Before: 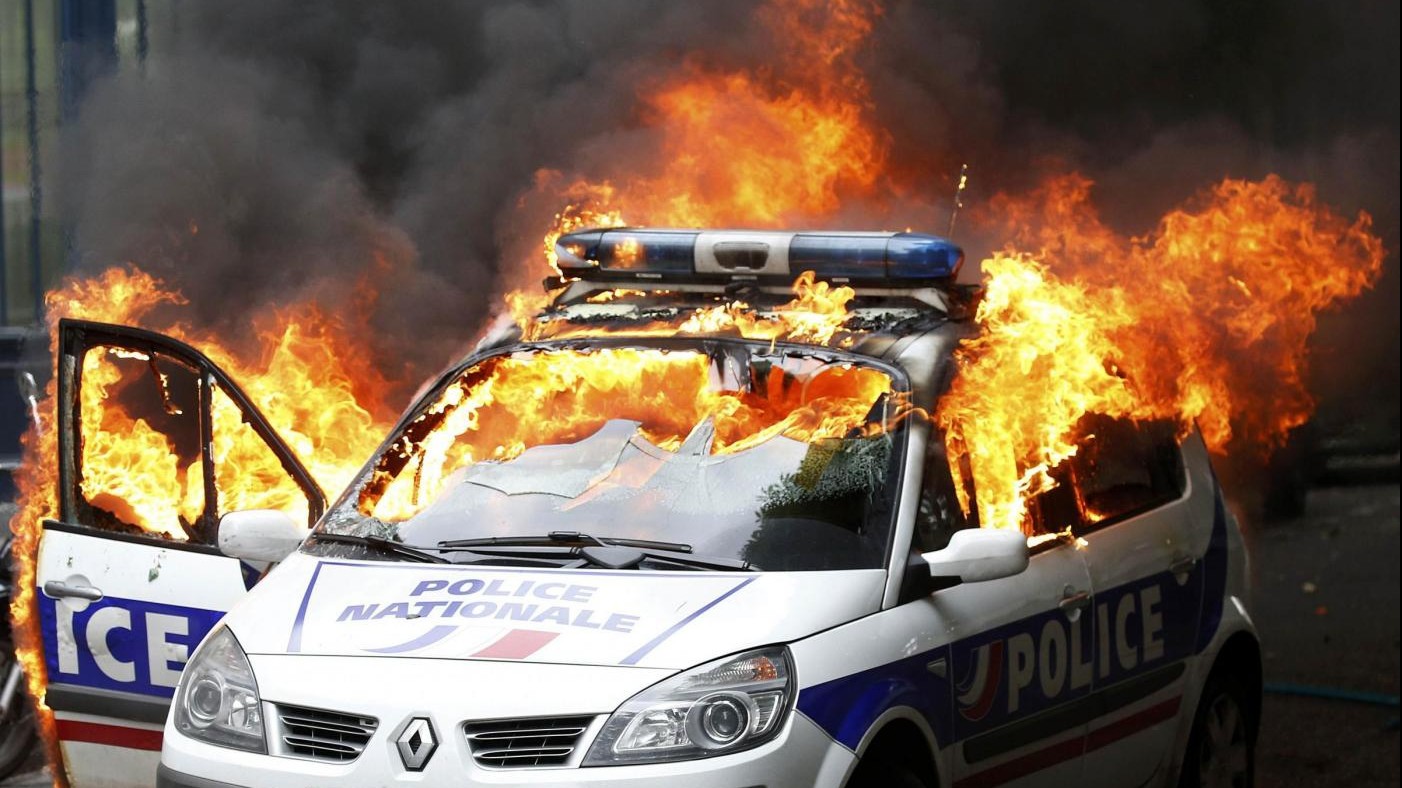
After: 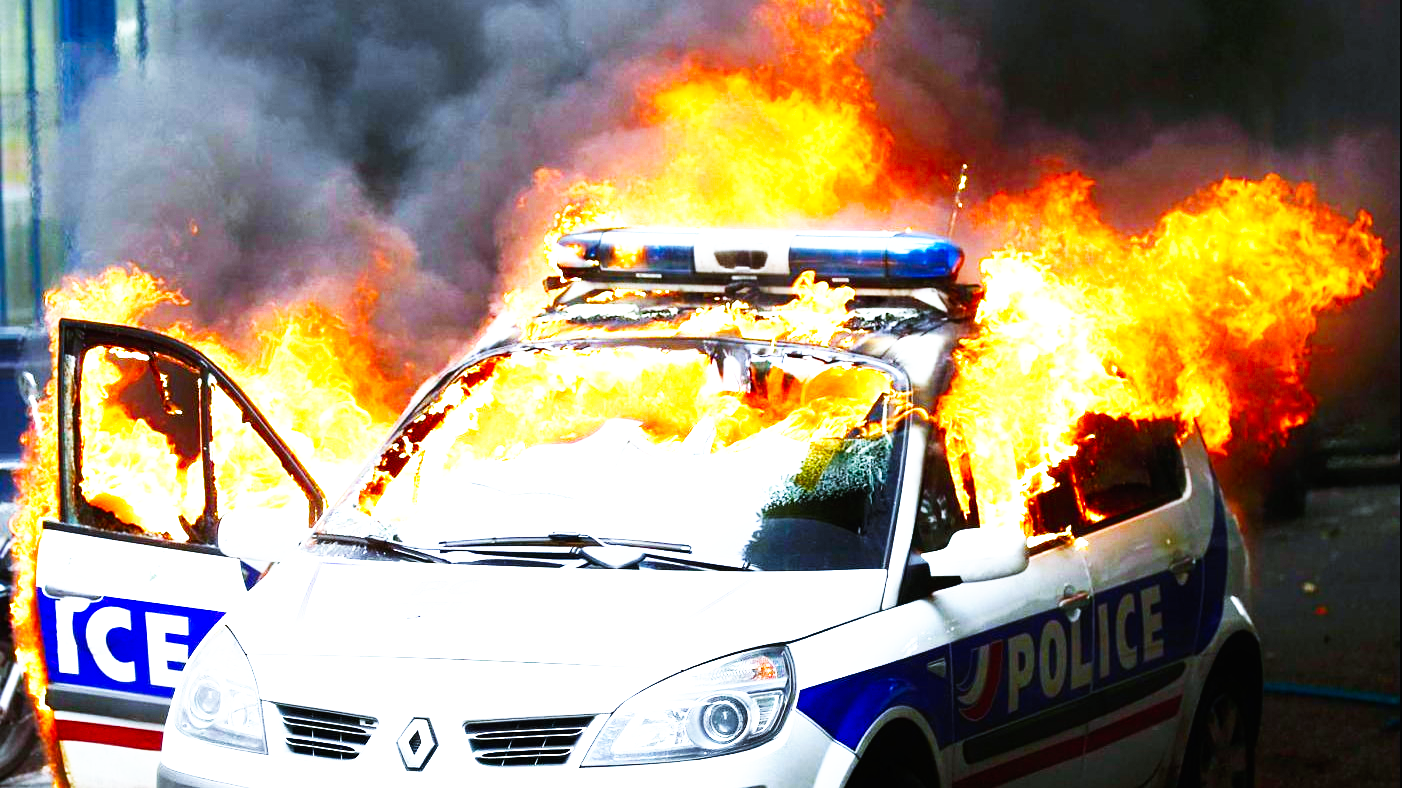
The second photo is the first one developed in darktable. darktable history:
white balance: red 0.924, blue 1.095
exposure: black level correction 0, exposure 0.9 EV, compensate exposure bias true, compensate highlight preservation false
contrast equalizer: y [[0.5, 0.486, 0.447, 0.446, 0.489, 0.5], [0.5 ×6], [0.5 ×6], [0 ×6], [0 ×6]]
base curve: curves: ch0 [(0, 0) (0.007, 0.004) (0.027, 0.03) (0.046, 0.07) (0.207, 0.54) (0.442, 0.872) (0.673, 0.972) (1, 1)], preserve colors none
color balance rgb: linear chroma grading › global chroma 16.62%, perceptual saturation grading › highlights -8.63%, perceptual saturation grading › mid-tones 18.66%, perceptual saturation grading › shadows 28.49%, perceptual brilliance grading › highlights 14.22%, perceptual brilliance grading › shadows -18.96%, global vibrance 27.71%
